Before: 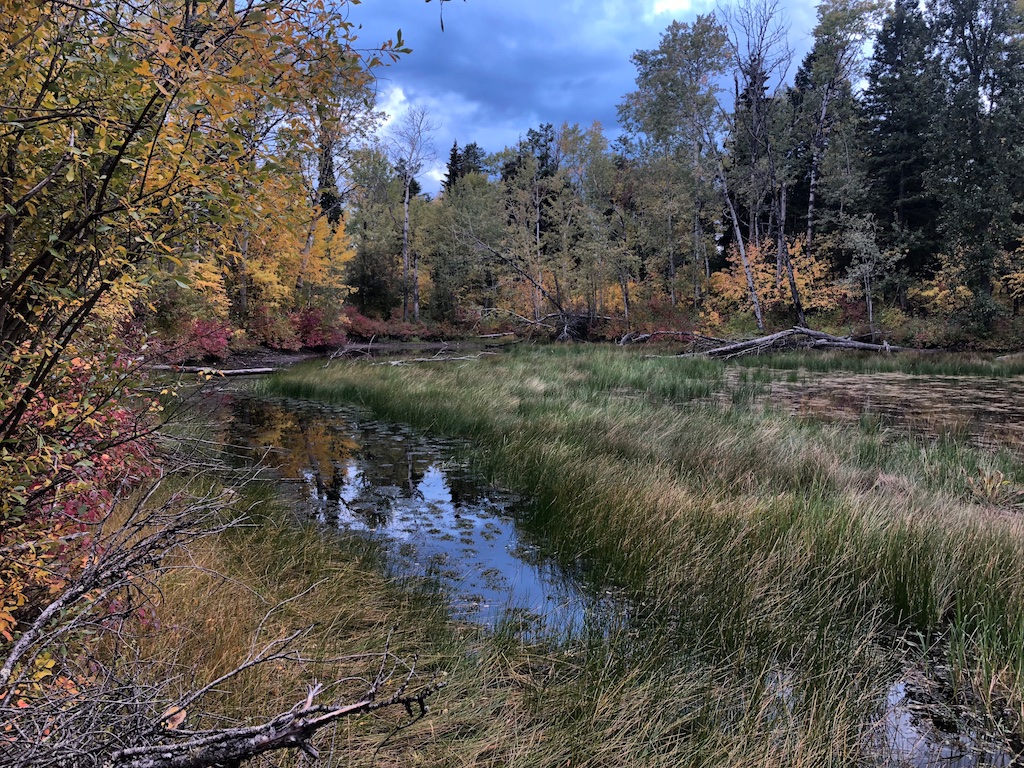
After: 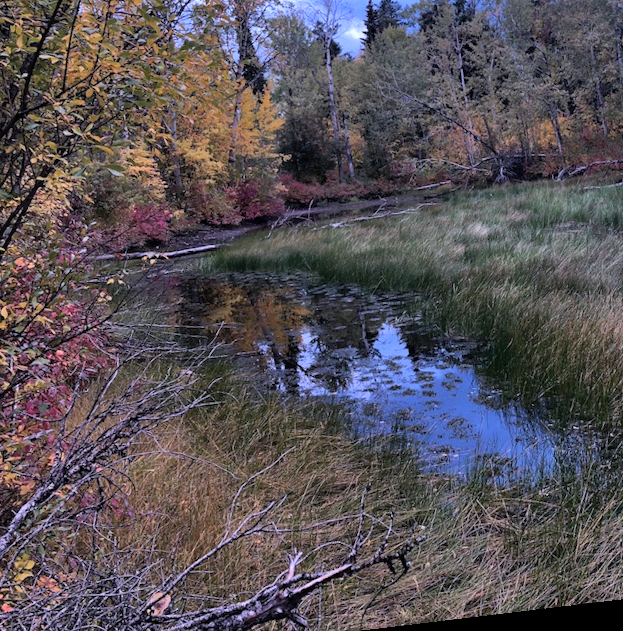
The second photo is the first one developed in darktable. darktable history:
rotate and perspective: rotation -6.83°, automatic cropping off
color calibration: output R [1.063, -0.012, -0.003, 0], output B [-0.079, 0.047, 1, 0], illuminant custom, x 0.389, y 0.387, temperature 3838.64 K
crop: left 8.966%, top 23.852%, right 34.699%, bottom 4.703%
